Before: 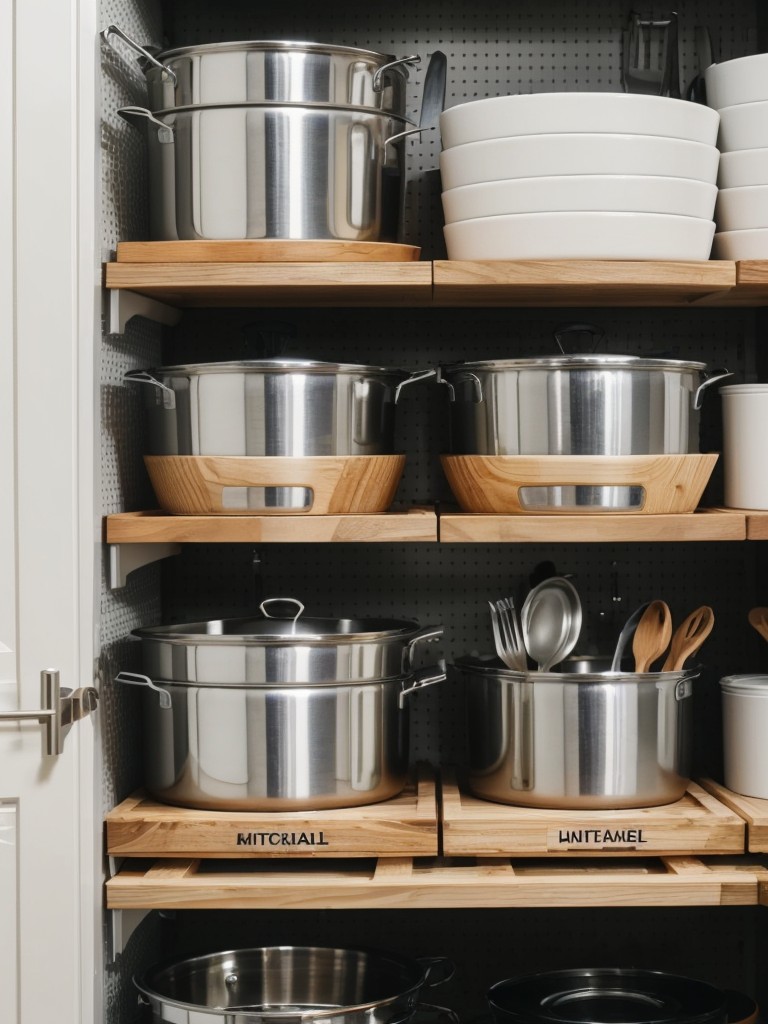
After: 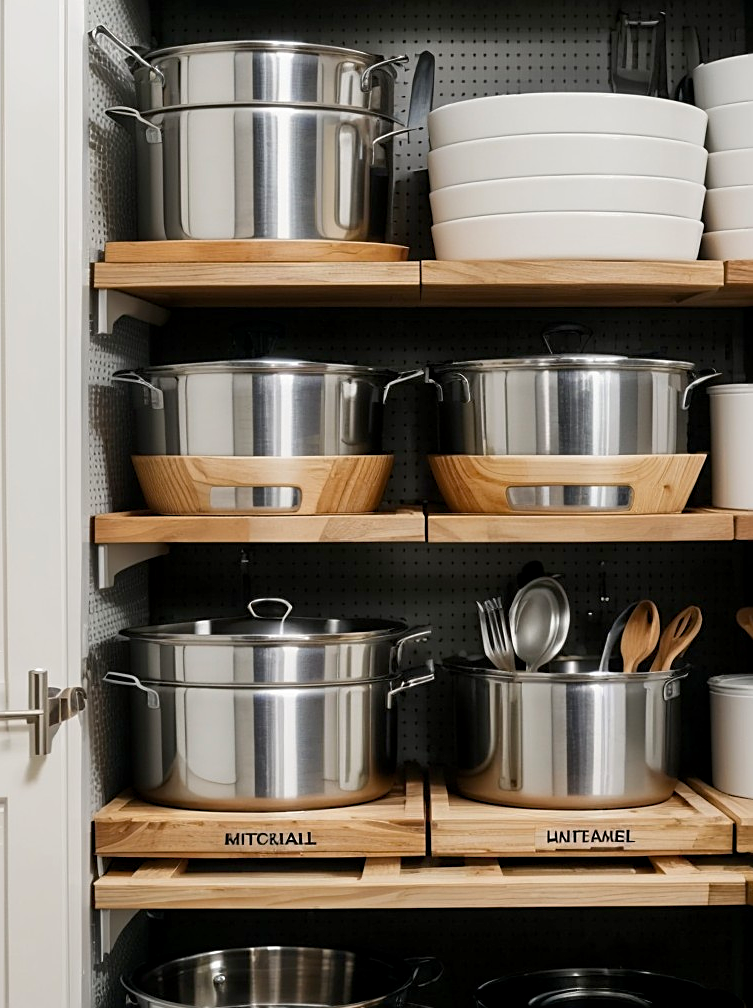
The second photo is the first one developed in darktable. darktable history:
crop: left 1.63%, right 0.268%, bottom 1.562%
sharpen: amount 0.471
color balance rgb: global offset › luminance -0.484%, perceptual saturation grading › global saturation 0.064%, global vibrance 16.309%, saturation formula JzAzBz (2021)
exposure: compensate highlight preservation false
